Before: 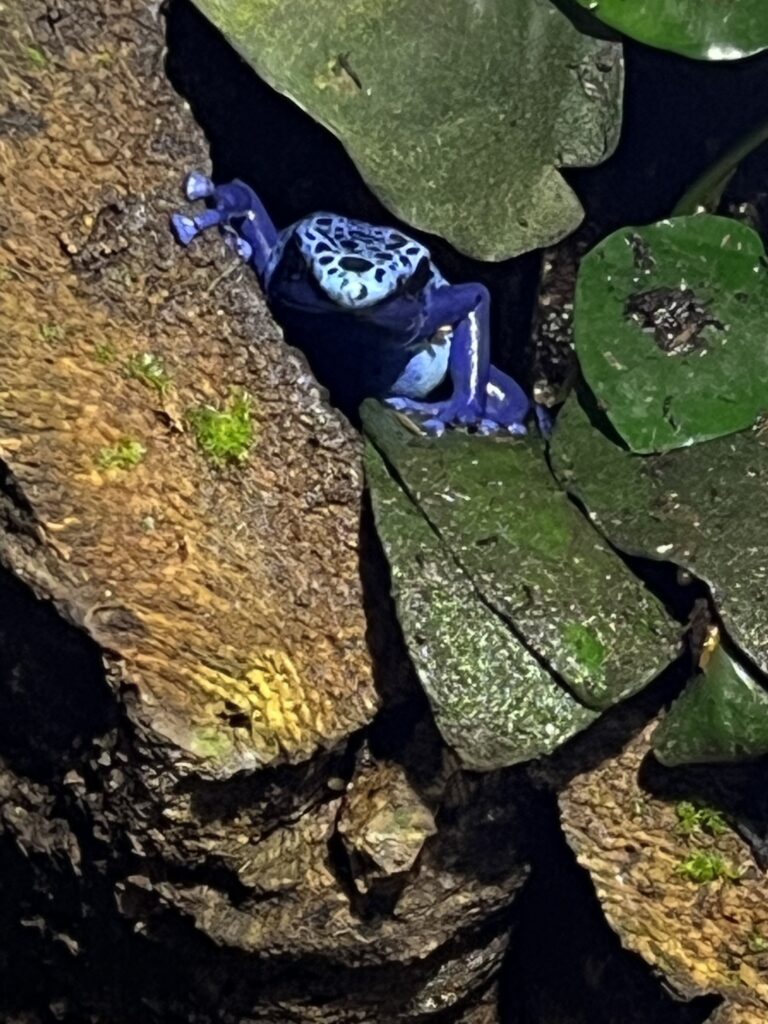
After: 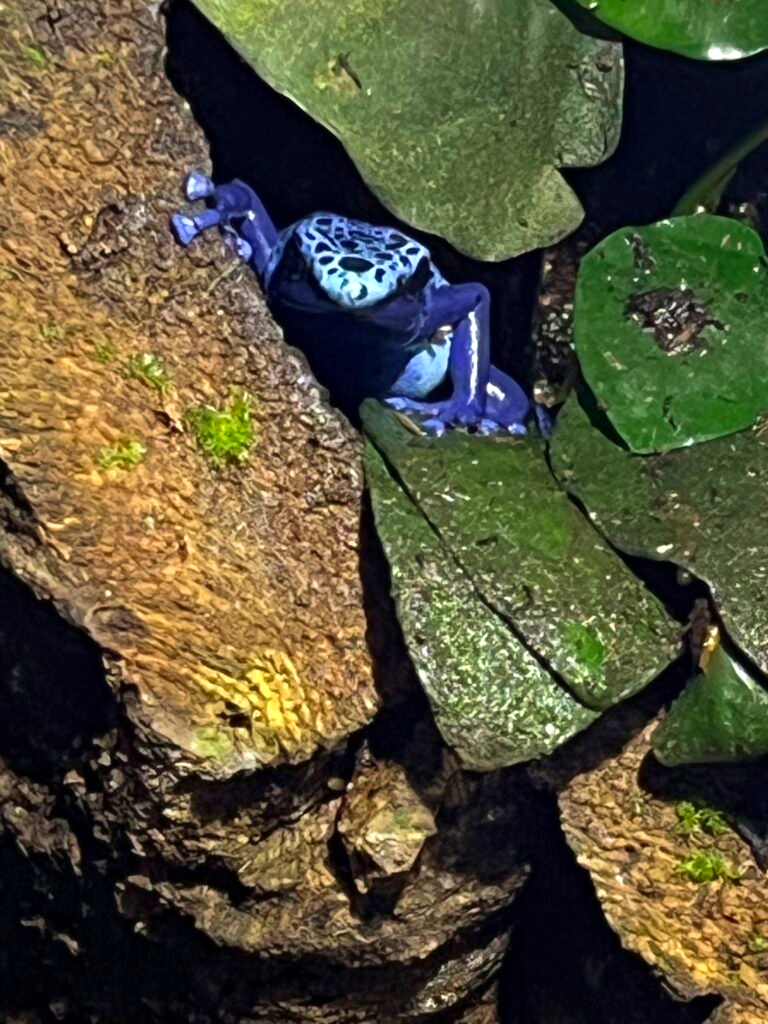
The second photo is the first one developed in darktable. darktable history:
velvia: on, module defaults
exposure: exposure 0.236 EV, compensate highlight preservation false
